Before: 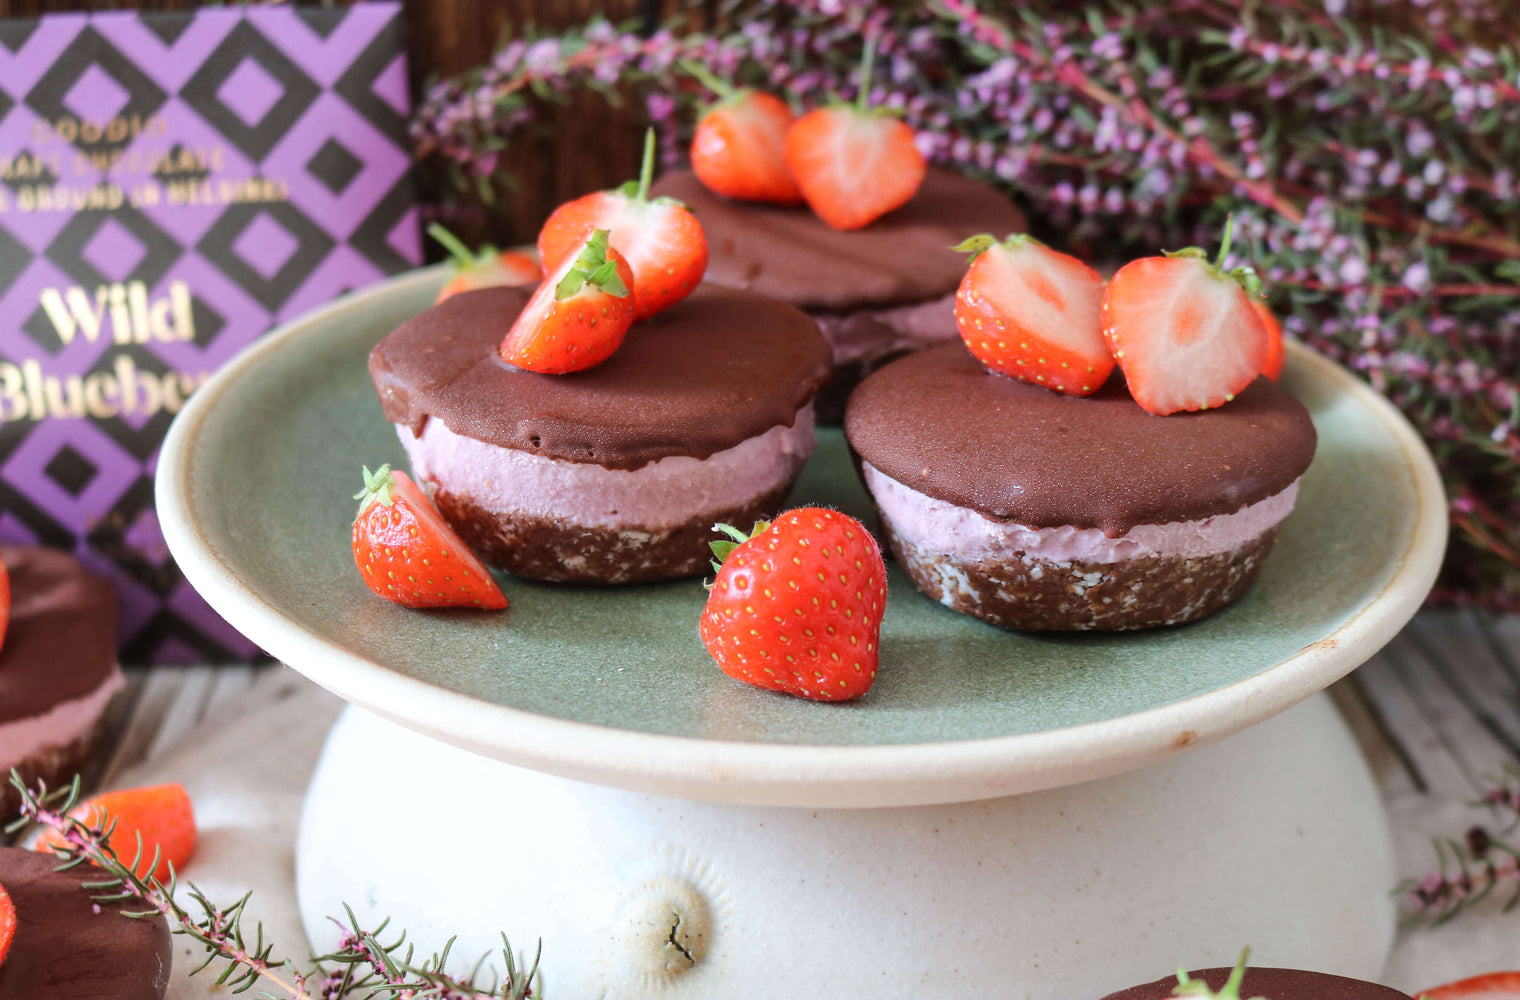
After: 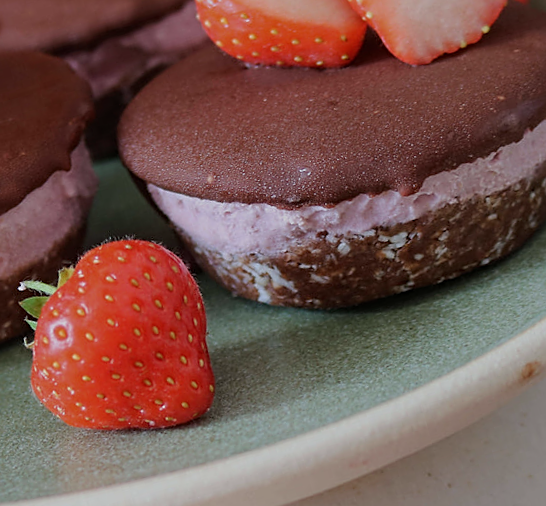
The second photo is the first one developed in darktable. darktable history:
exposure: black level correction 0, exposure -0.766 EV, compensate highlight preservation false
sharpen: on, module defaults
crop: left 45.721%, top 13.393%, right 14.118%, bottom 10.01%
rotate and perspective: rotation -14.8°, crop left 0.1, crop right 0.903, crop top 0.25, crop bottom 0.748
